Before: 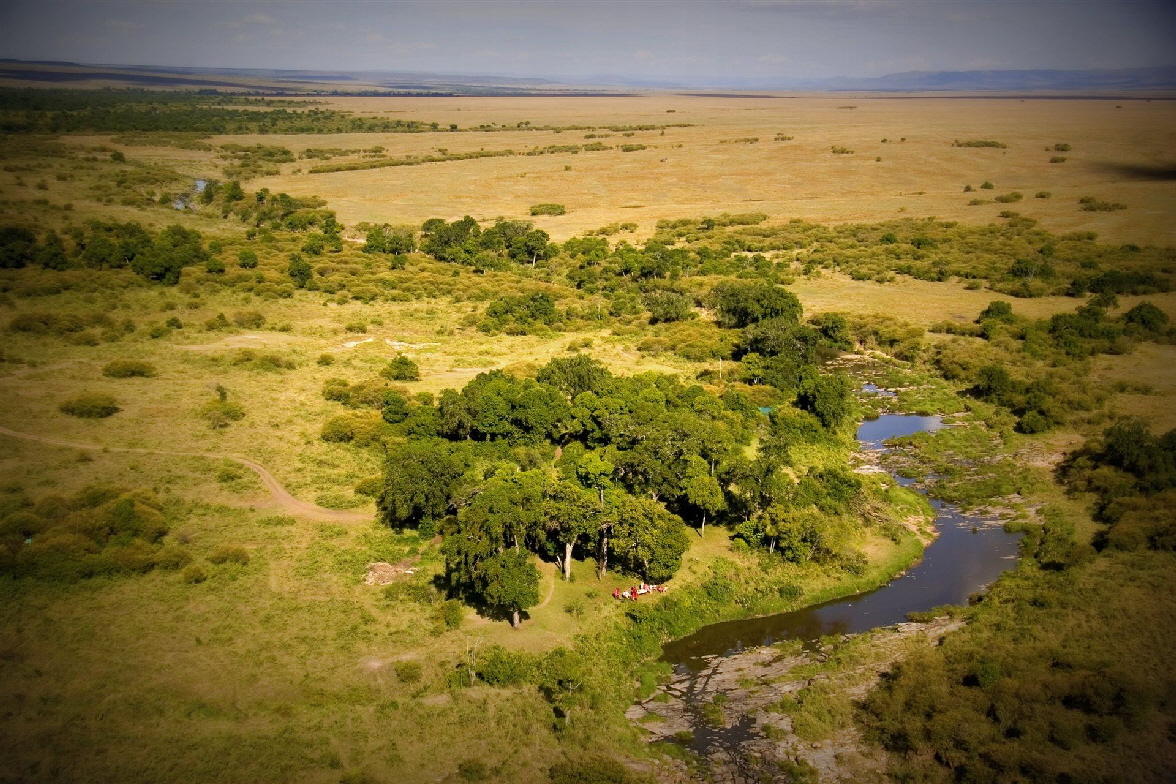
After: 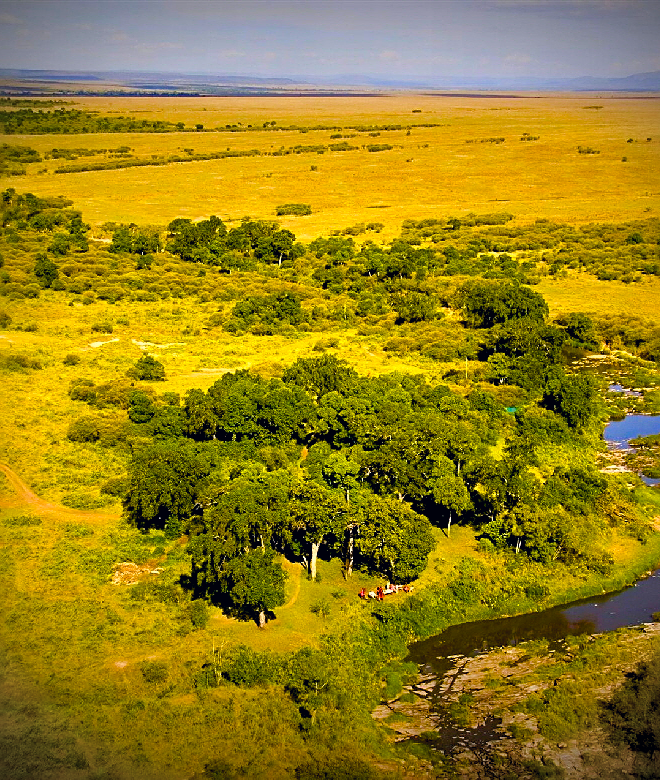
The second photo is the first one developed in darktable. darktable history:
fill light: on, module defaults
color balance rgb: linear chroma grading › shadows 10%, linear chroma grading › highlights 10%, linear chroma grading › global chroma 15%, linear chroma grading › mid-tones 15%, perceptual saturation grading › global saturation 40%, perceptual saturation grading › highlights -25%, perceptual saturation grading › mid-tones 35%, perceptual saturation grading › shadows 35%, perceptual brilliance grading › global brilliance 11.29%, global vibrance 11.29%
color correction: highlights a* 0.207, highlights b* 2.7, shadows a* -0.874, shadows b* -4.78
crop: left 21.674%, right 22.086%
vignetting: fall-off start 91.19%
sharpen: amount 0.55
exposure: black level correction 0.009, exposure -0.159 EV, compensate highlight preservation false
